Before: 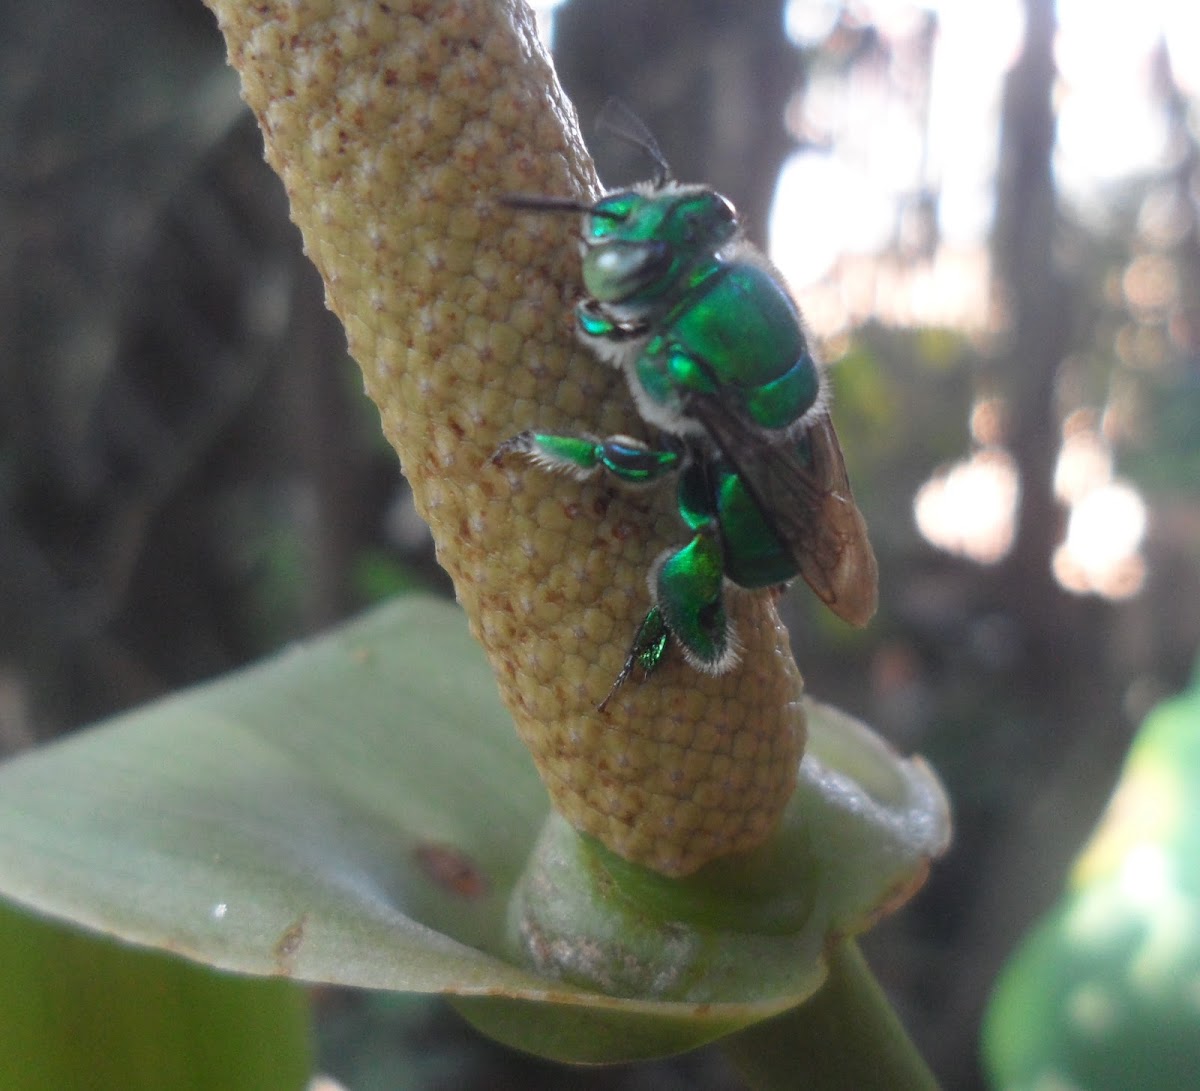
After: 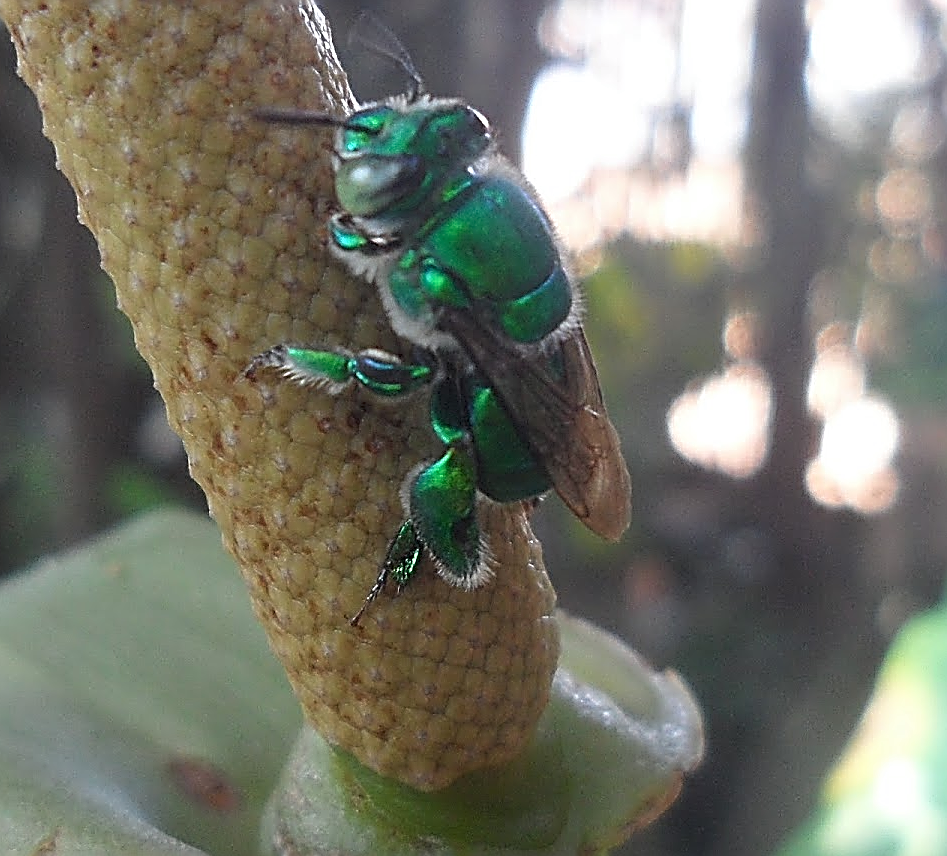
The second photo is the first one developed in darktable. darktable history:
shadows and highlights: radius 127.08, shadows 30.5, highlights -30.92, low approximation 0.01, soften with gaussian
color correction: highlights a* -0.215, highlights b* -0.074
sharpen: amount 1.984
crop and rotate: left 20.632%, top 7.945%, right 0.422%, bottom 13.545%
